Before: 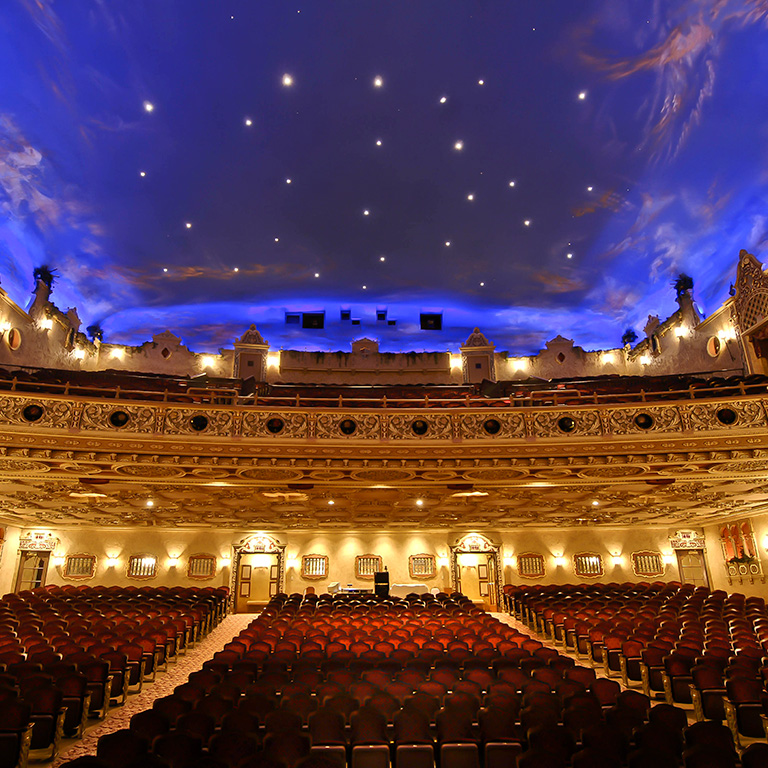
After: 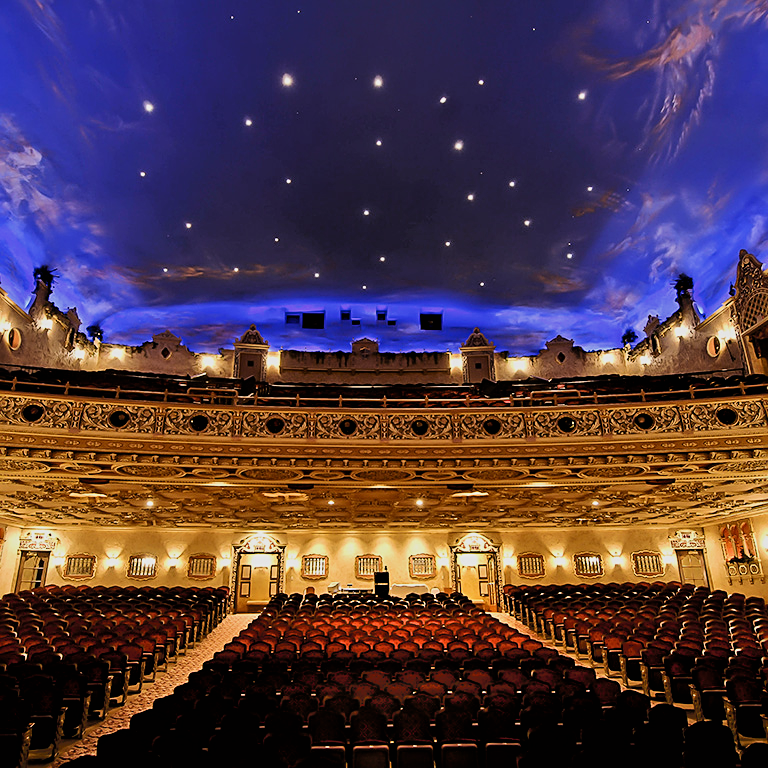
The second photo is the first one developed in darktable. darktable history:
filmic rgb: black relative exposure -5.08 EV, white relative exposure 3.99 EV, hardness 2.88, contrast 1.297, highlights saturation mix -10.05%
tone equalizer: edges refinement/feathering 500, mask exposure compensation -1.57 EV, preserve details no
shadows and highlights: shadows 62.61, white point adjustment 0.485, highlights -33.63, compress 83.71%
sharpen: on, module defaults
